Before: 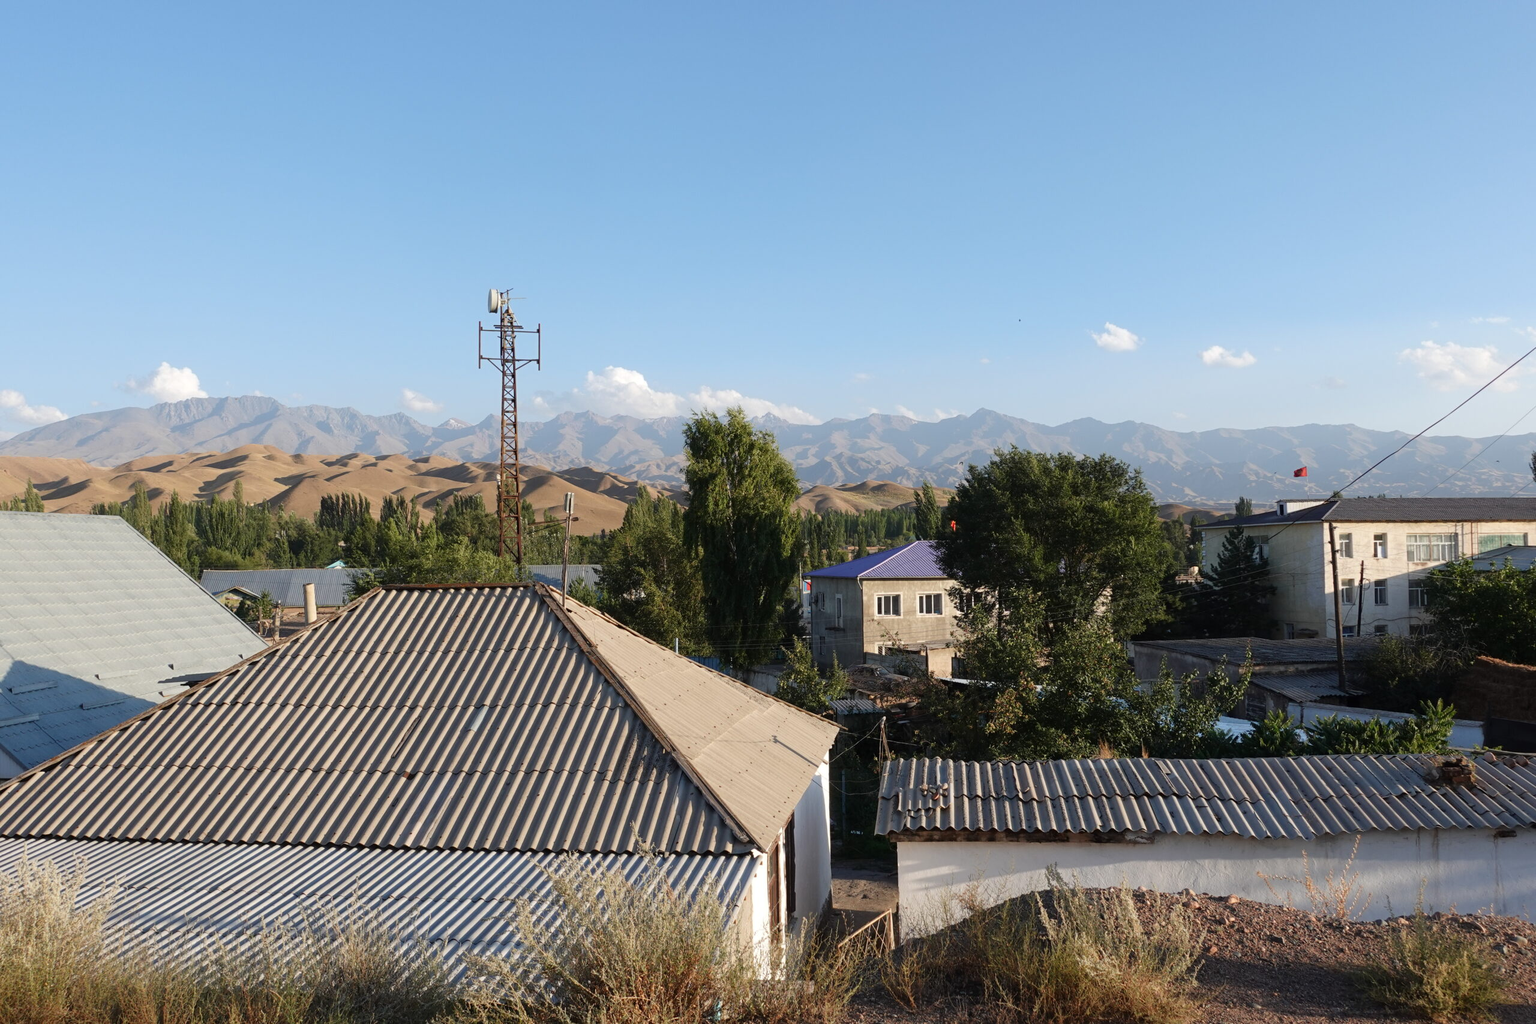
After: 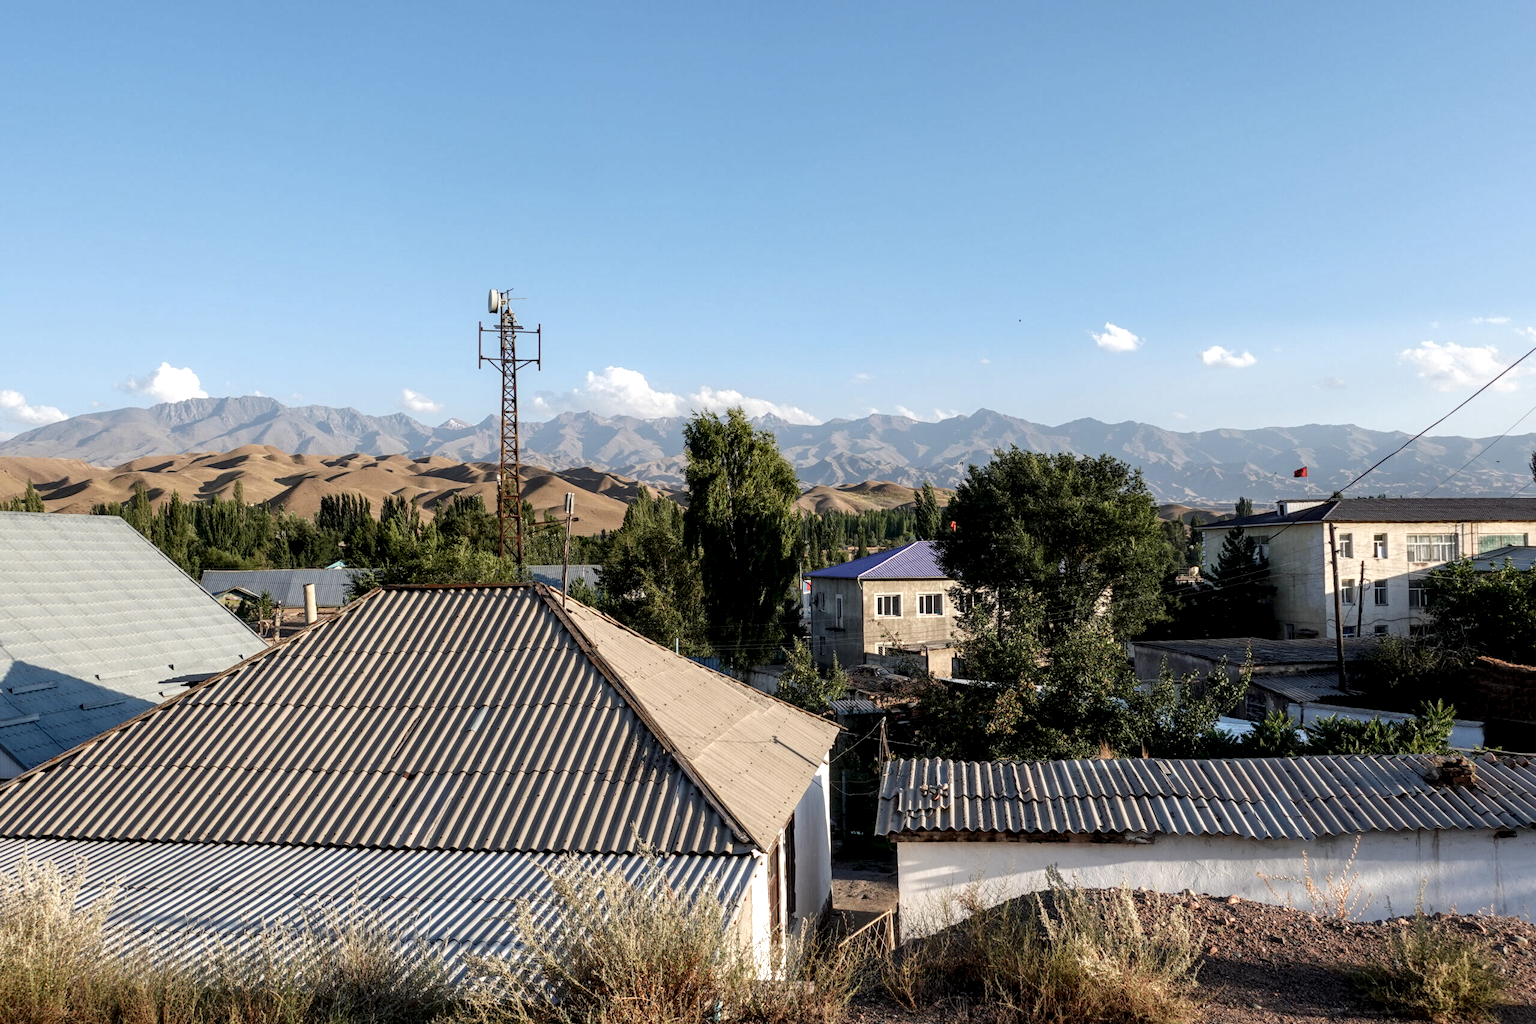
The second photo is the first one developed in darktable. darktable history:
contrast equalizer: y [[0.518, 0.517, 0.501, 0.5, 0.5, 0.5], [0.5 ×6], [0.5 ×6], [0 ×6], [0 ×6]]
local contrast: detail 160%
